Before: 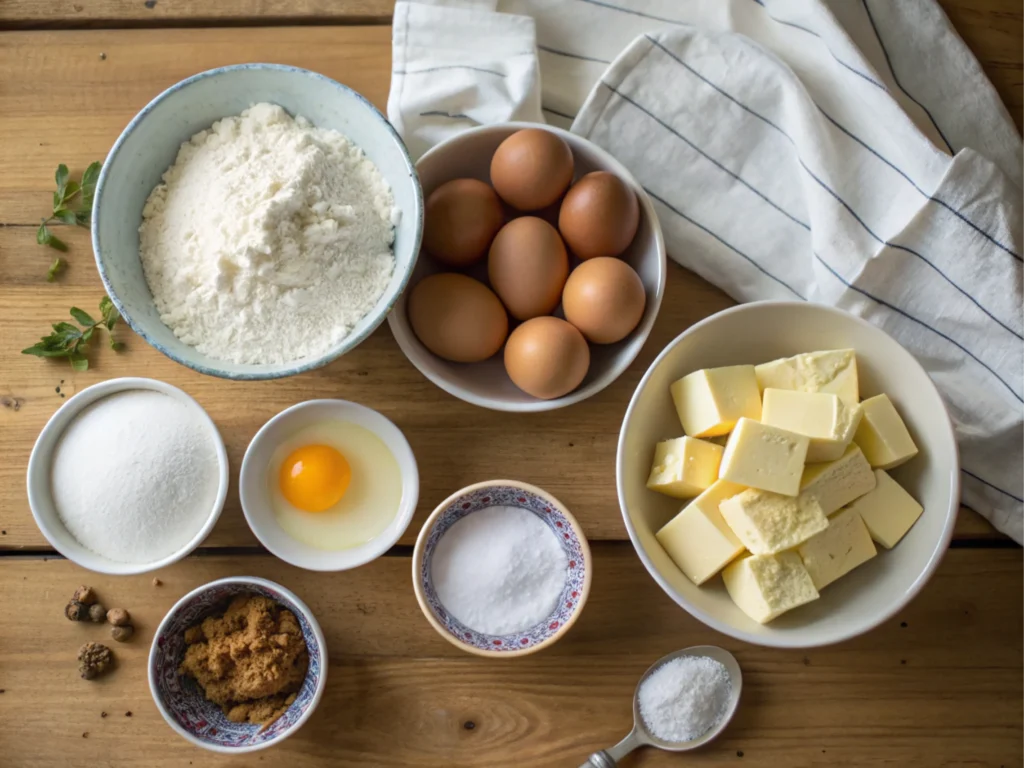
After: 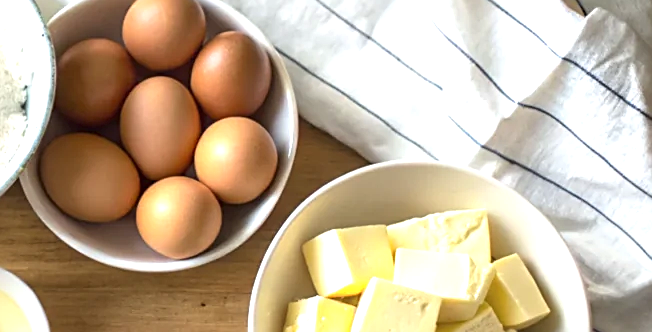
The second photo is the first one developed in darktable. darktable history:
crop: left 36.005%, top 18.293%, right 0.31%, bottom 38.444%
sharpen: on, module defaults
exposure: black level correction 0, exposure 1.1 EV, compensate exposure bias true, compensate highlight preservation false
